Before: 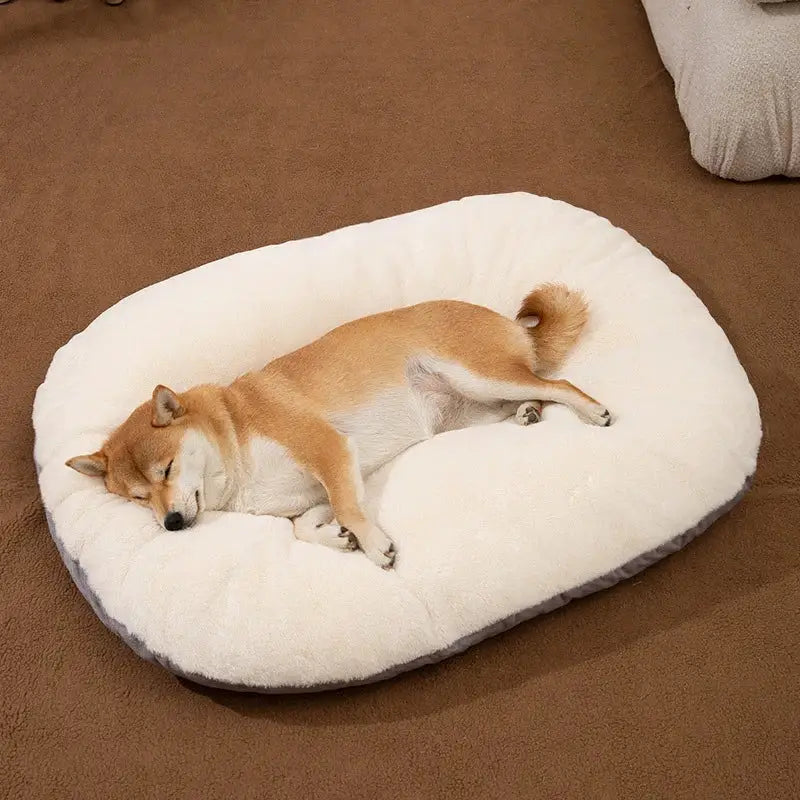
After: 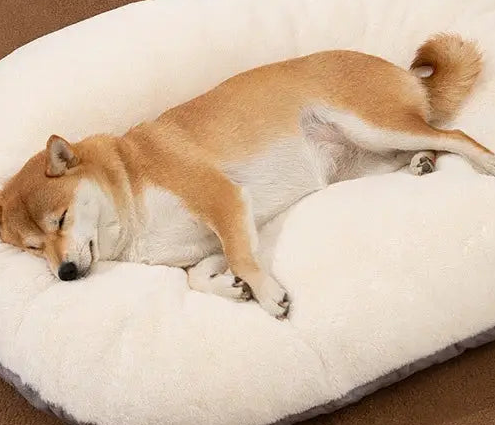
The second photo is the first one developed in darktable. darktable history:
crop: left 13.358%, top 31.32%, right 24.677%, bottom 15.513%
